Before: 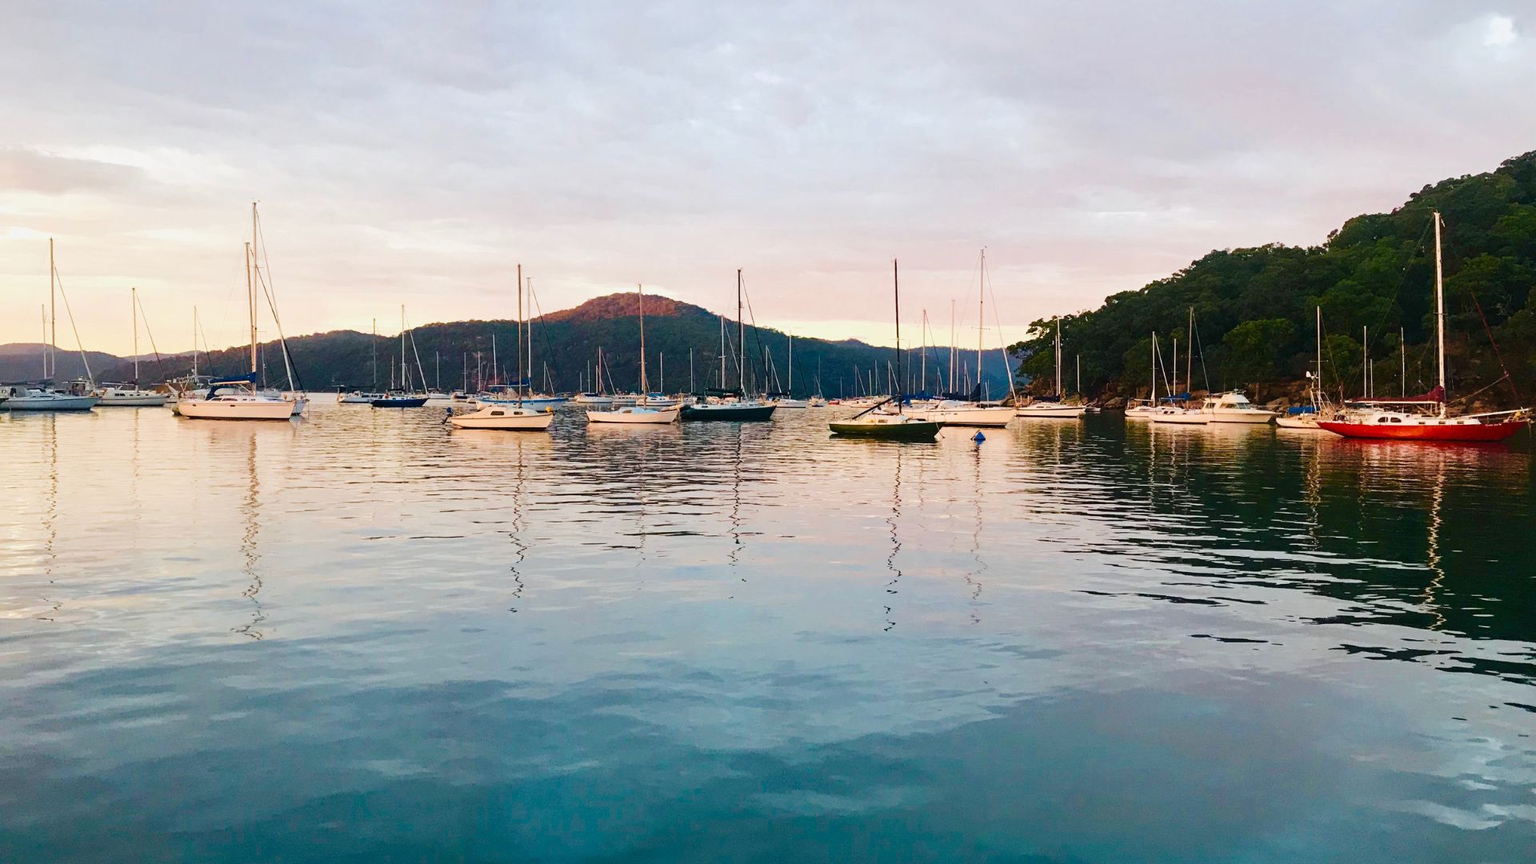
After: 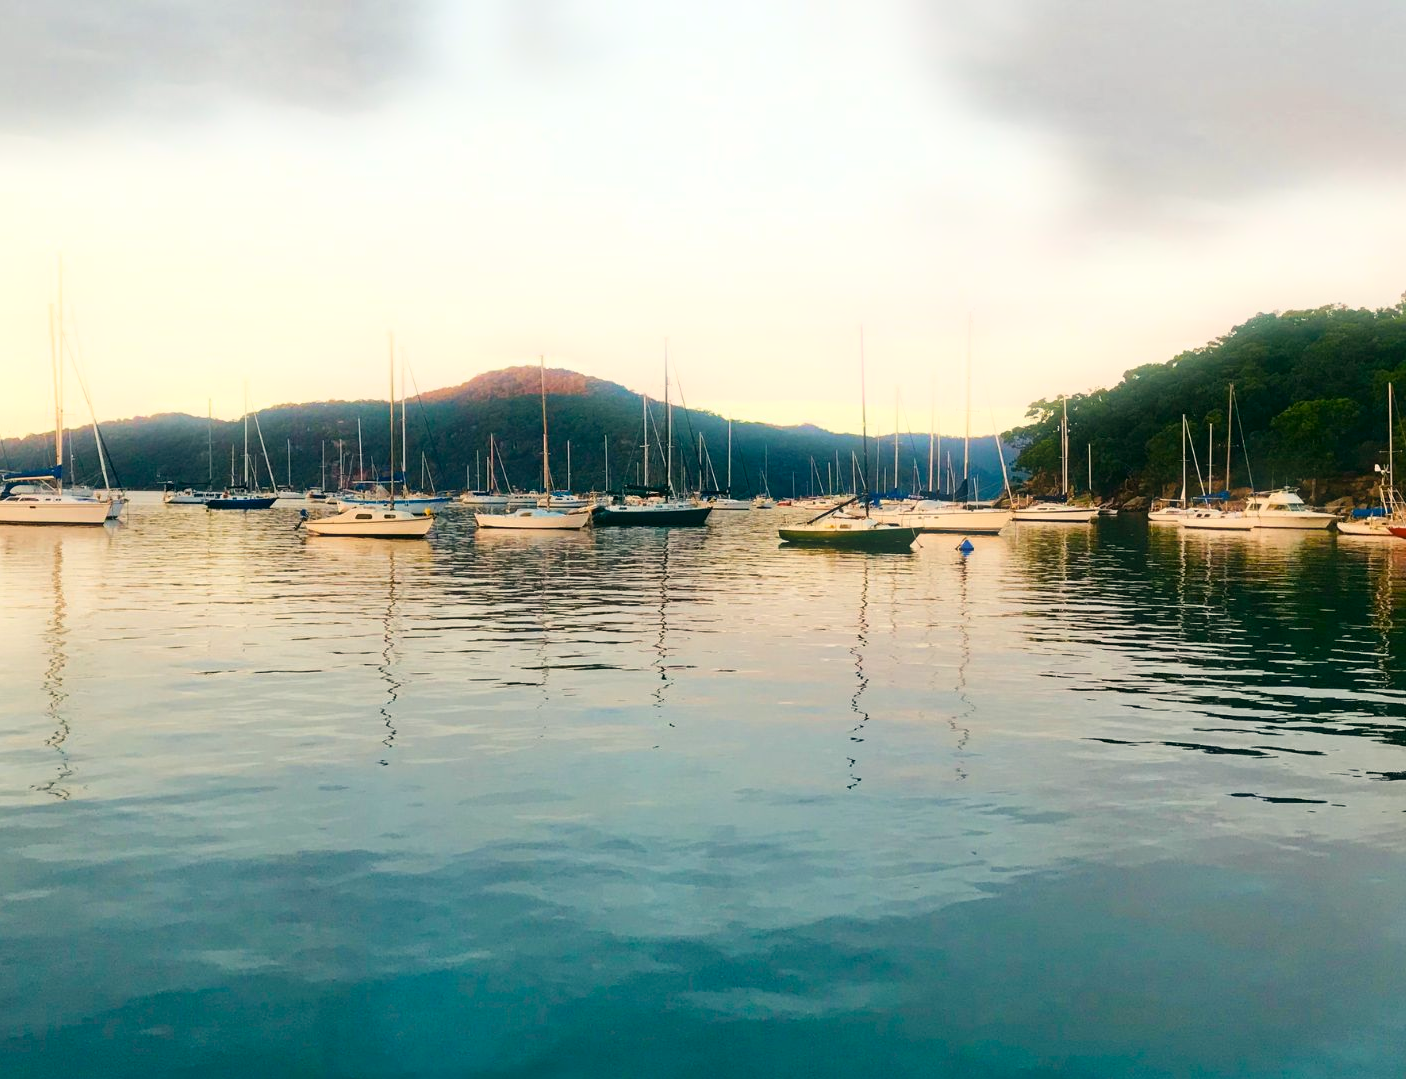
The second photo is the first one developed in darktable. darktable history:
color correction: highlights a* -0.482, highlights b* 9.48, shadows a* -9.48, shadows b* 0.803
crop: left 13.443%, right 13.31%
bloom: size 5%, threshold 95%, strength 15%
